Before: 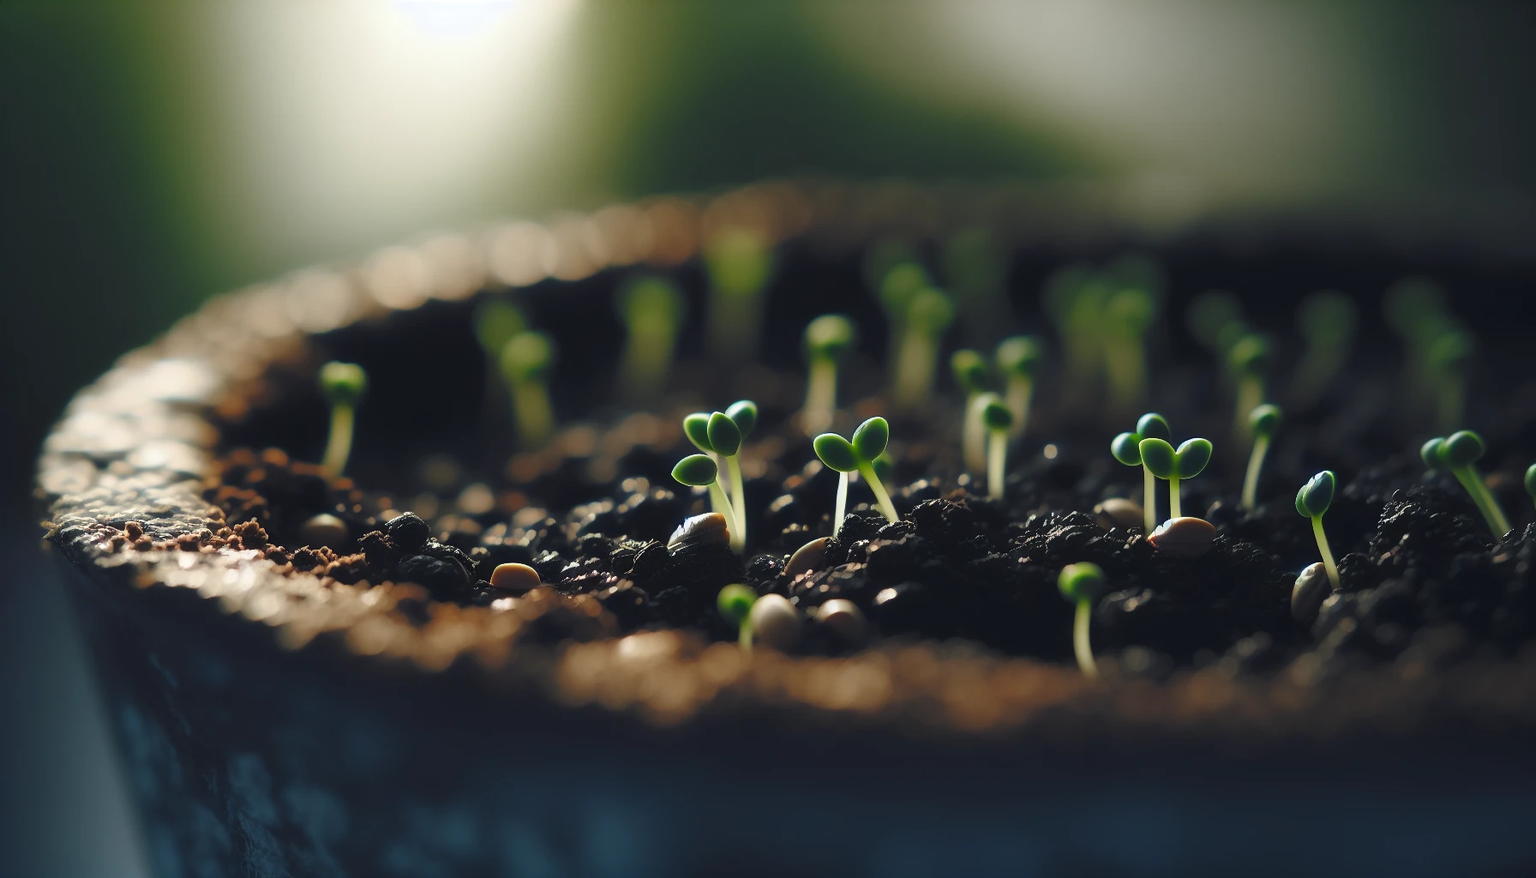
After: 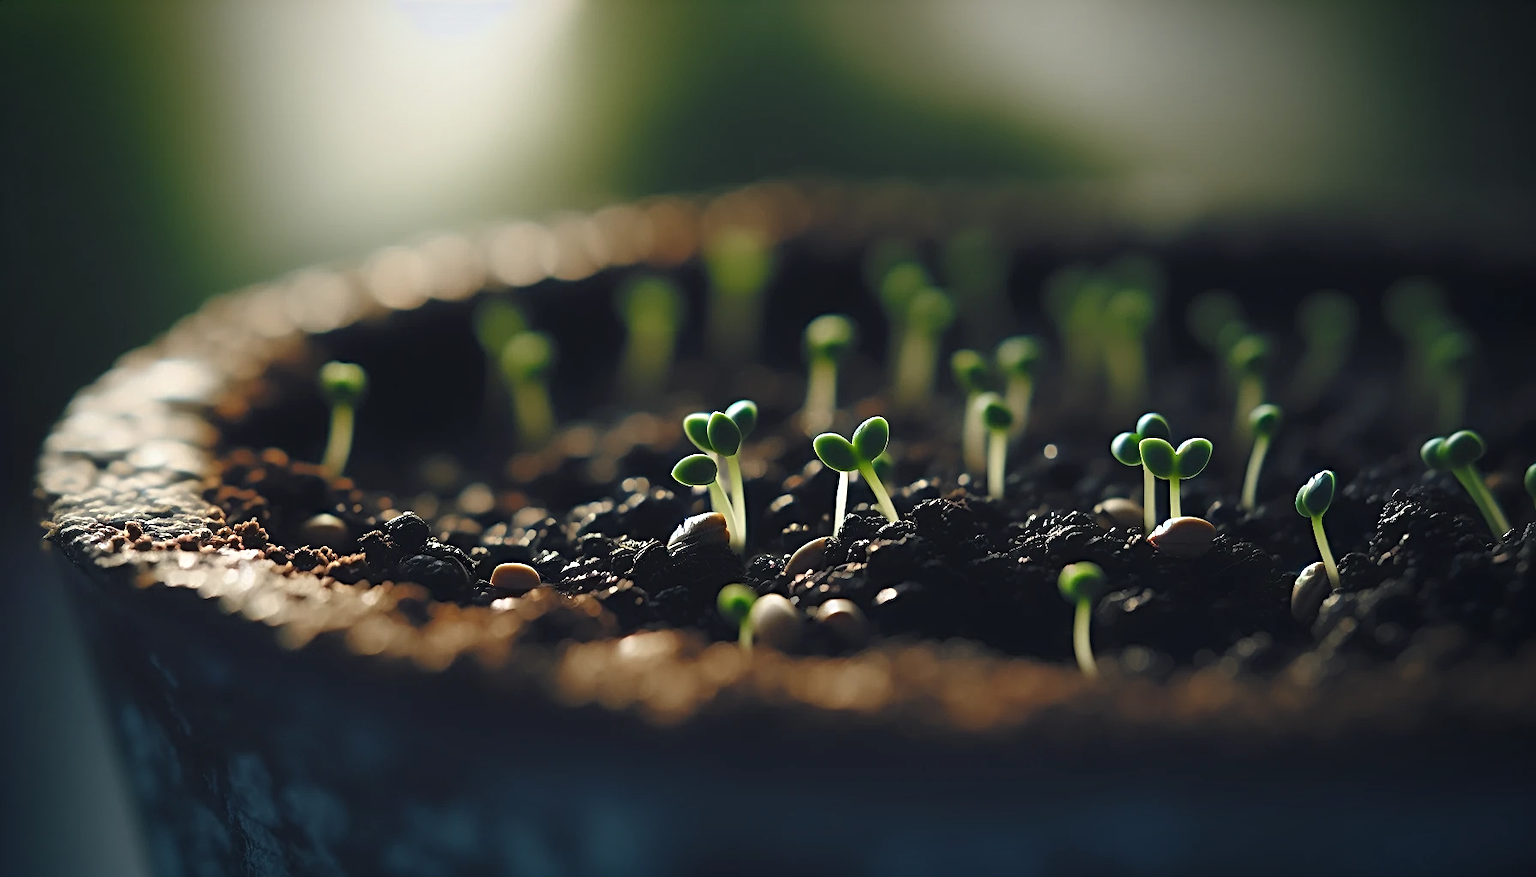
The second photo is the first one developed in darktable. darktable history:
sharpen: radius 3.977
vignetting: brightness -0.37, saturation 0.019, automatic ratio true
